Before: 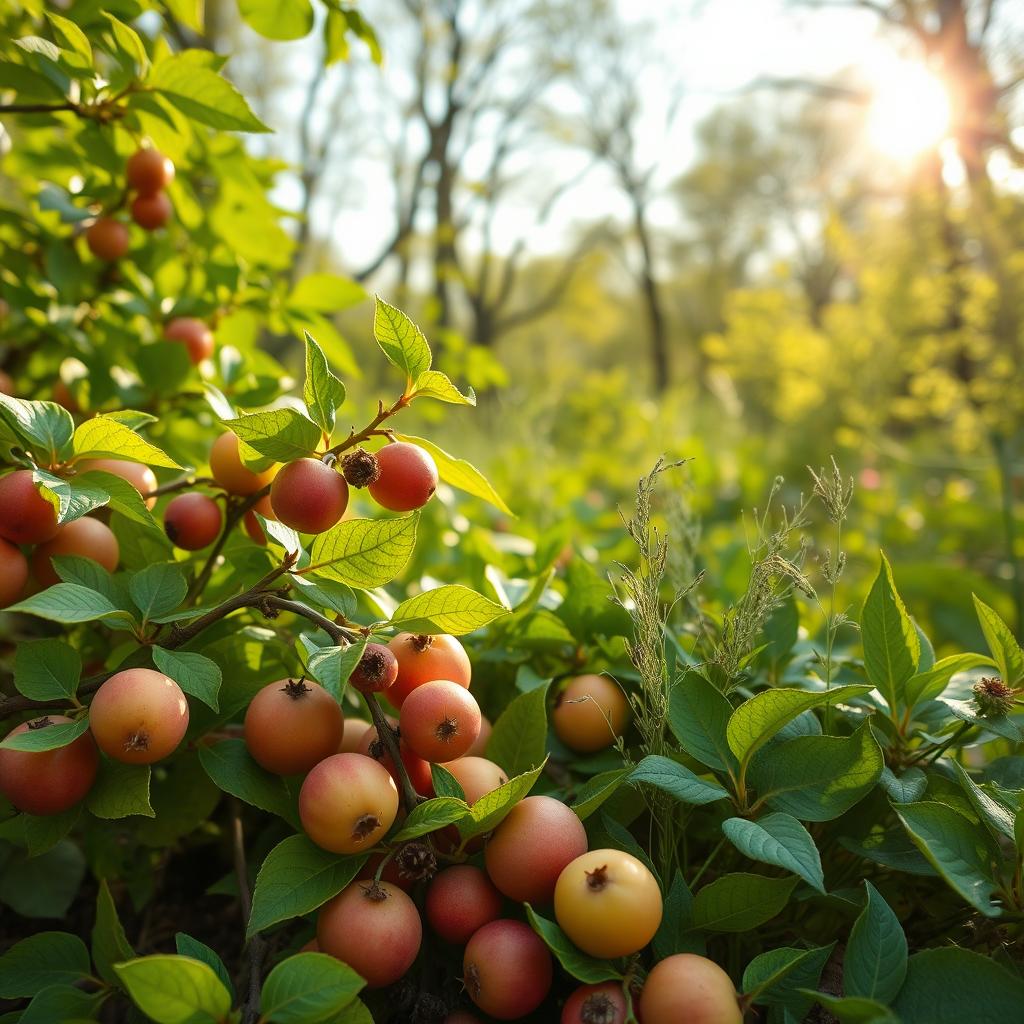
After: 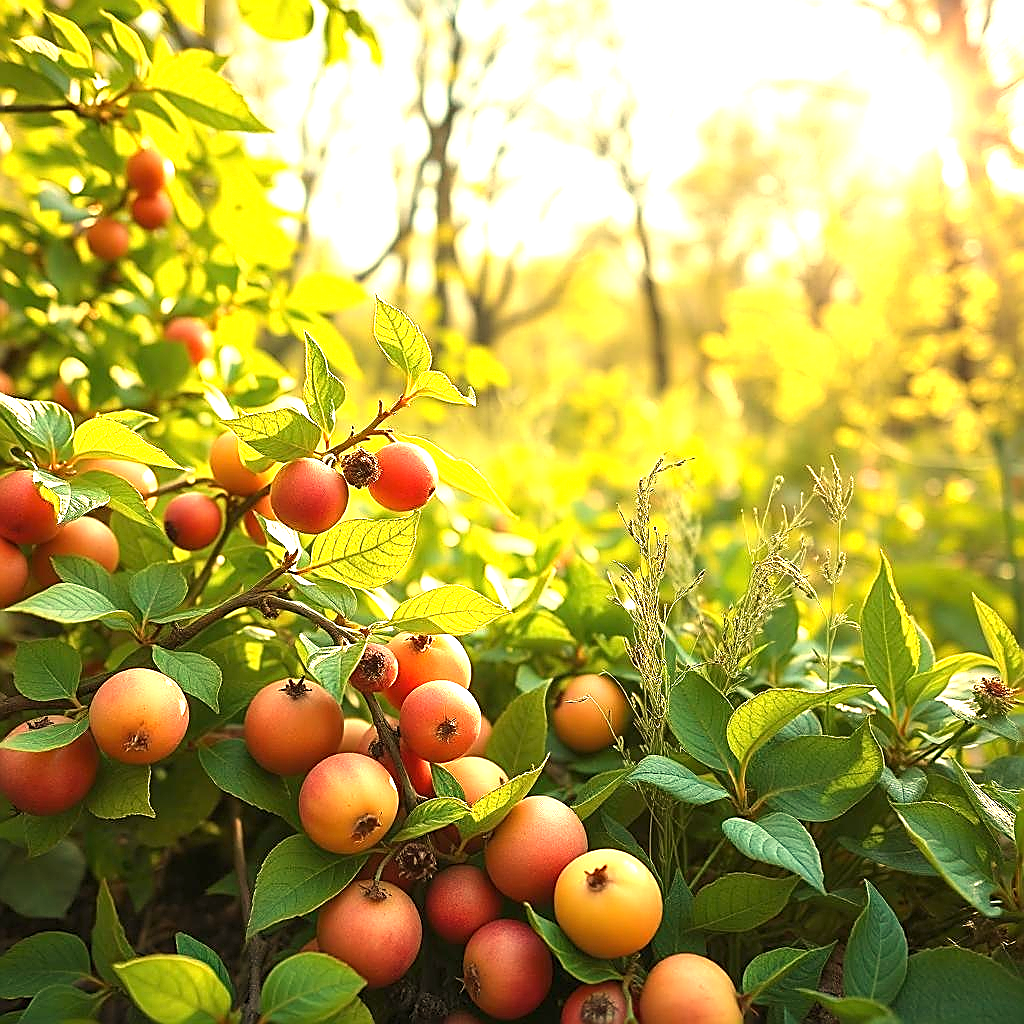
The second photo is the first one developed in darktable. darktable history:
exposure: black level correction 0, exposure 1.198 EV, compensate exposure bias true, compensate highlight preservation false
white balance: red 1.138, green 0.996, blue 0.812
sharpen: radius 1.685, amount 1.294
